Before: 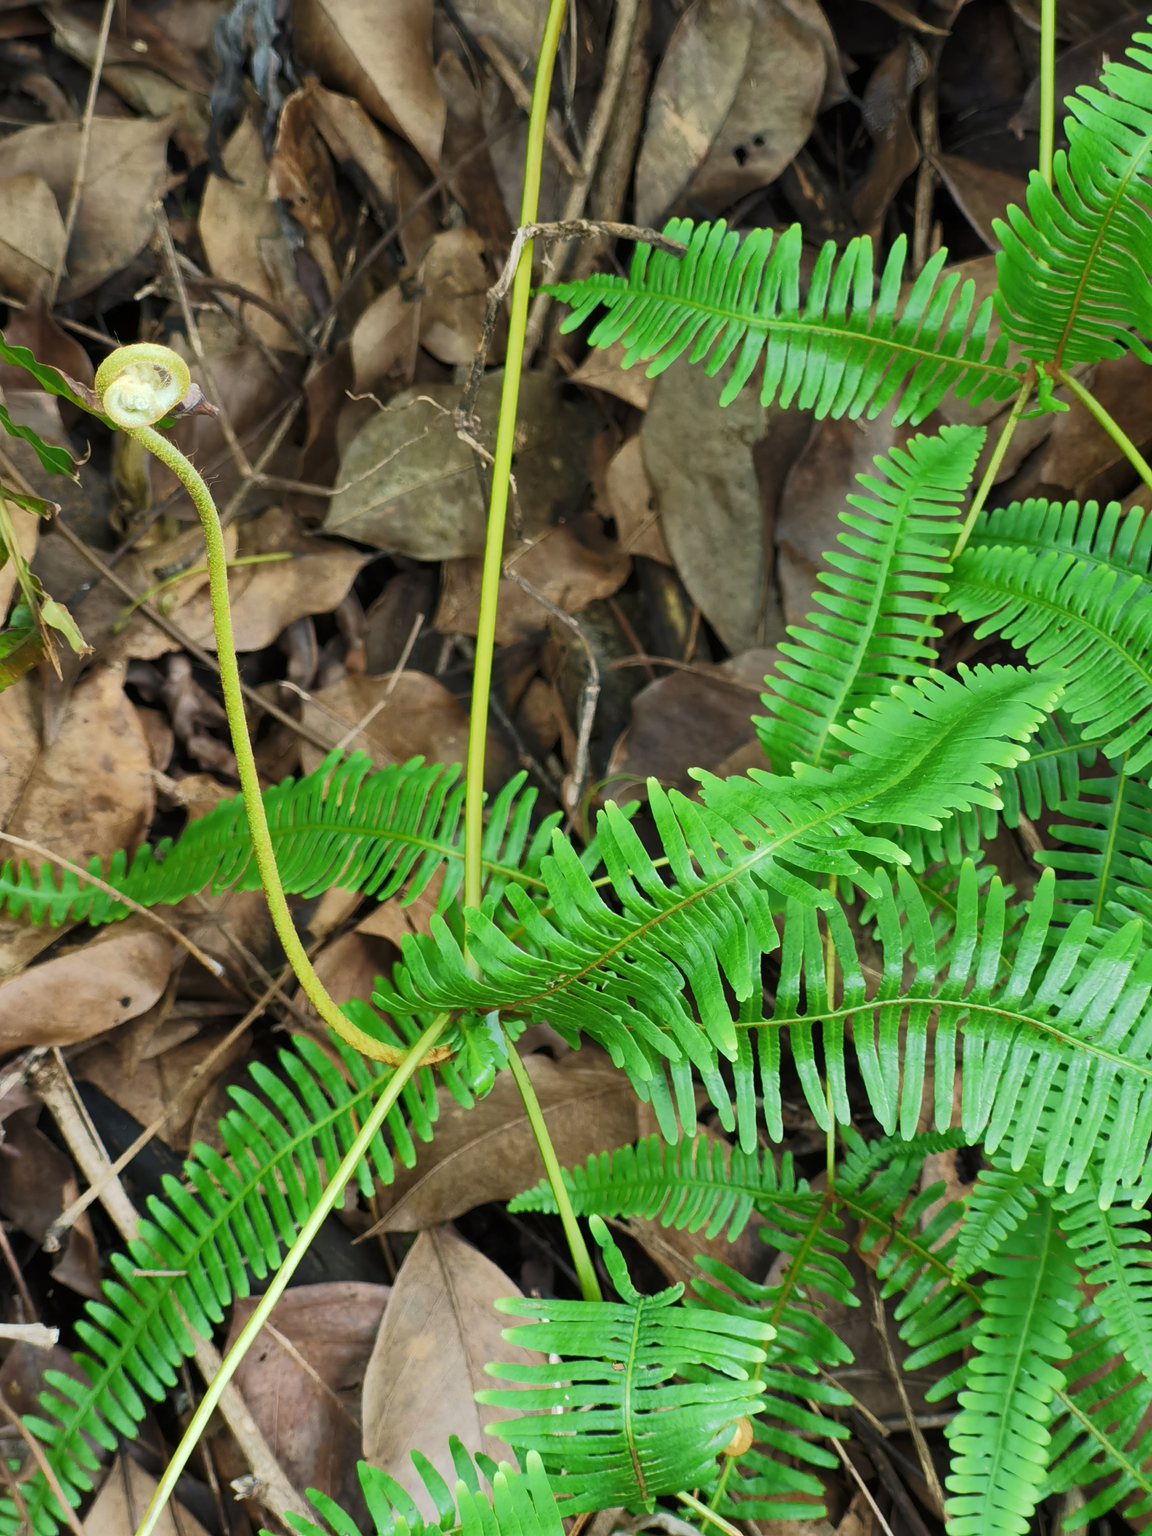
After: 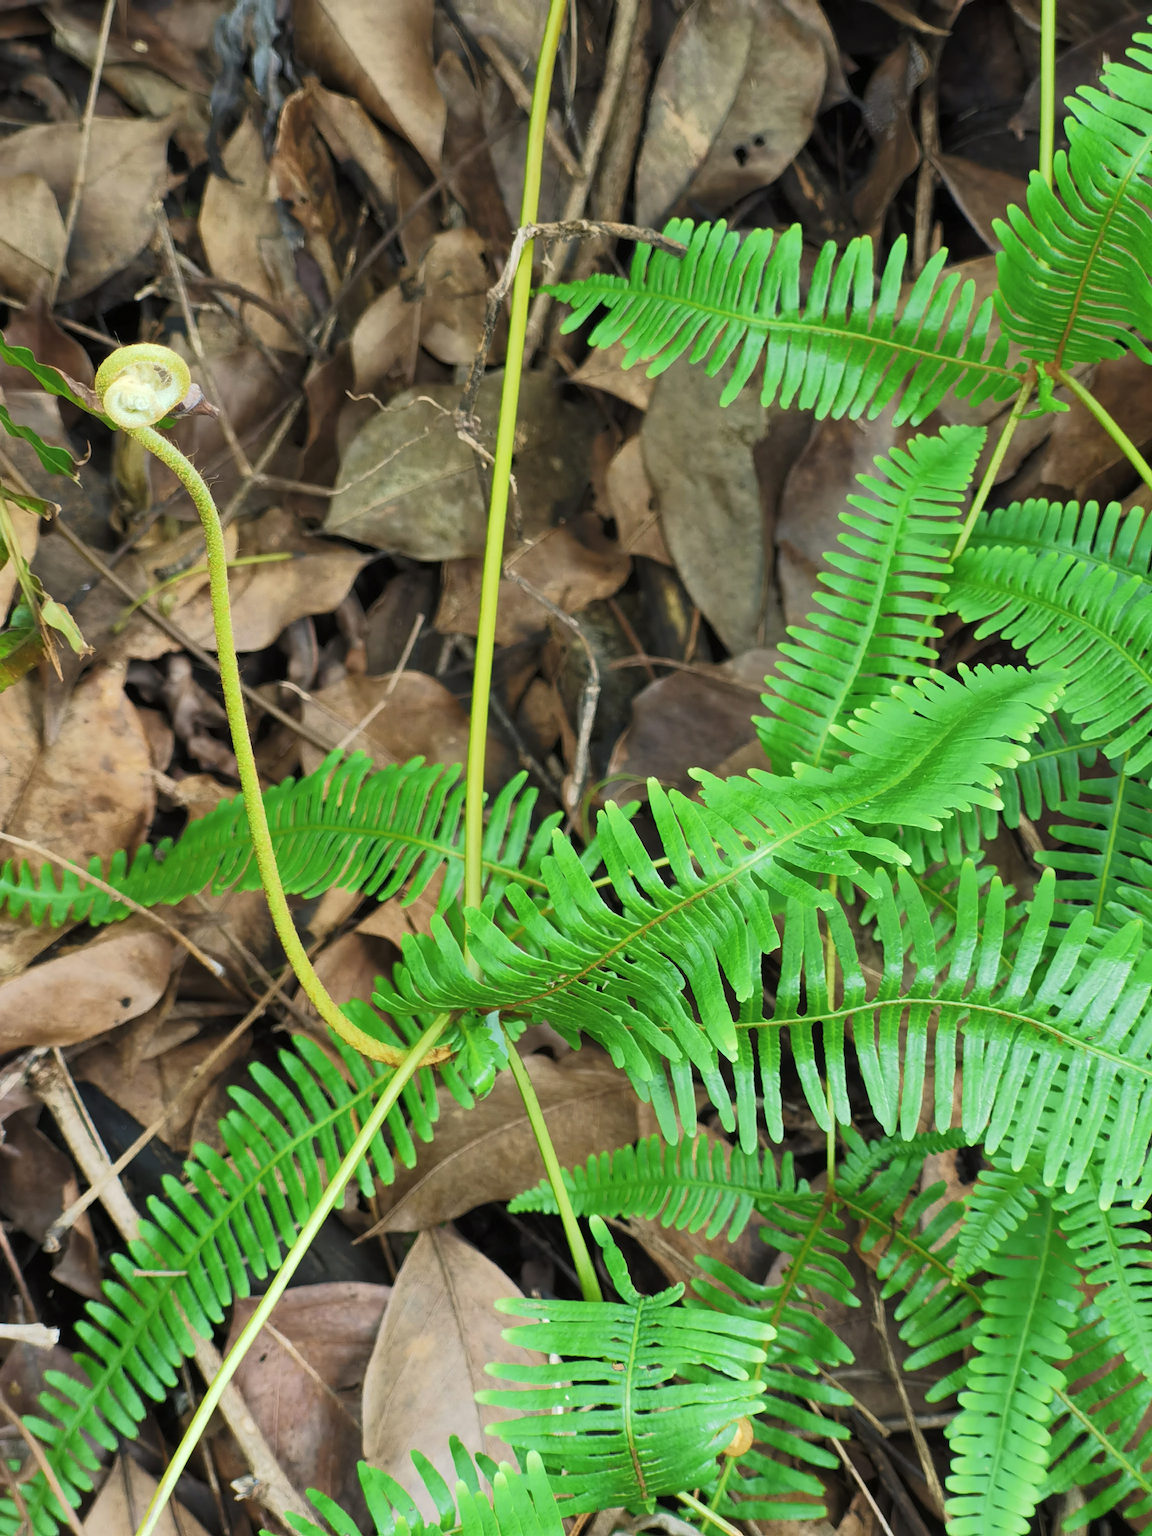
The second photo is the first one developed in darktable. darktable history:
contrast brightness saturation: contrast 0.054, brightness 0.069, saturation 0.014
